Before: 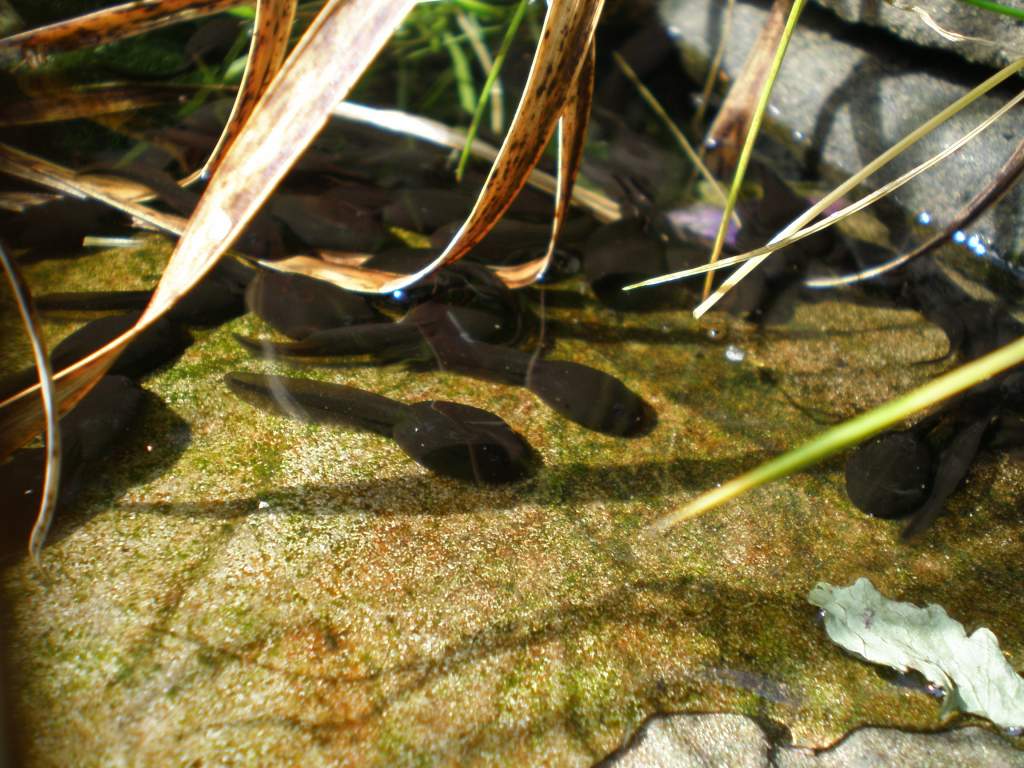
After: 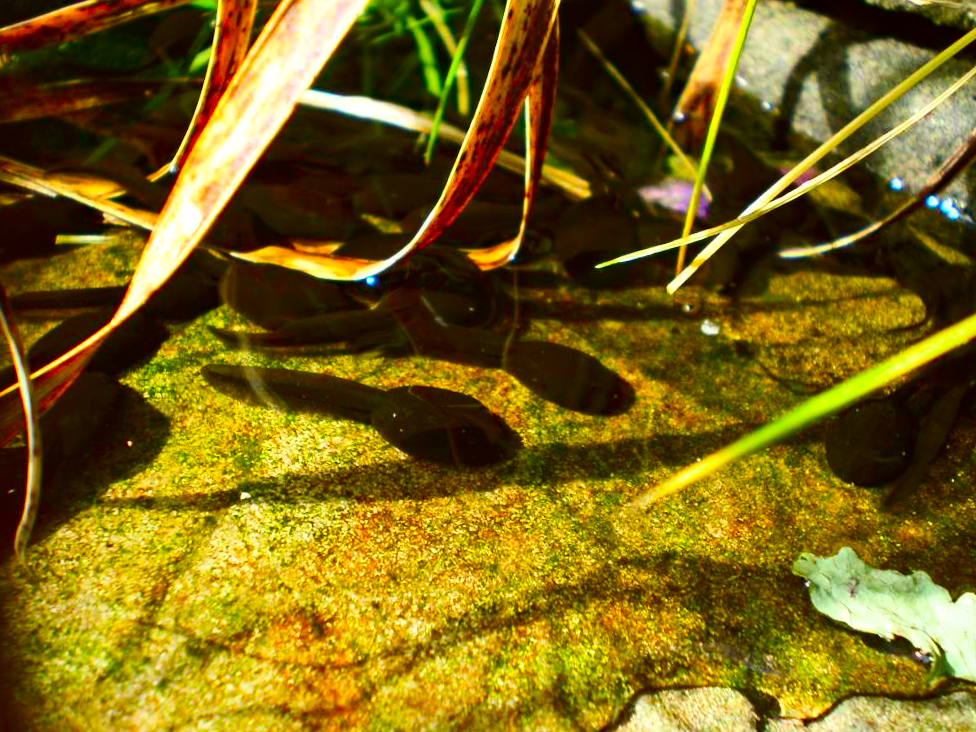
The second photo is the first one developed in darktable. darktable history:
rotate and perspective: rotation -2.12°, lens shift (vertical) 0.009, lens shift (horizontal) -0.008, automatic cropping original format, crop left 0.036, crop right 0.964, crop top 0.05, crop bottom 0.959
exposure: compensate exposure bias true, compensate highlight preservation false
haze removal: compatibility mode true, adaptive false
color correction: highlights a* -1.43, highlights b* 10.12, shadows a* 0.395, shadows b* 19.35
contrast brightness saturation: contrast 0.26, brightness 0.02, saturation 0.87
